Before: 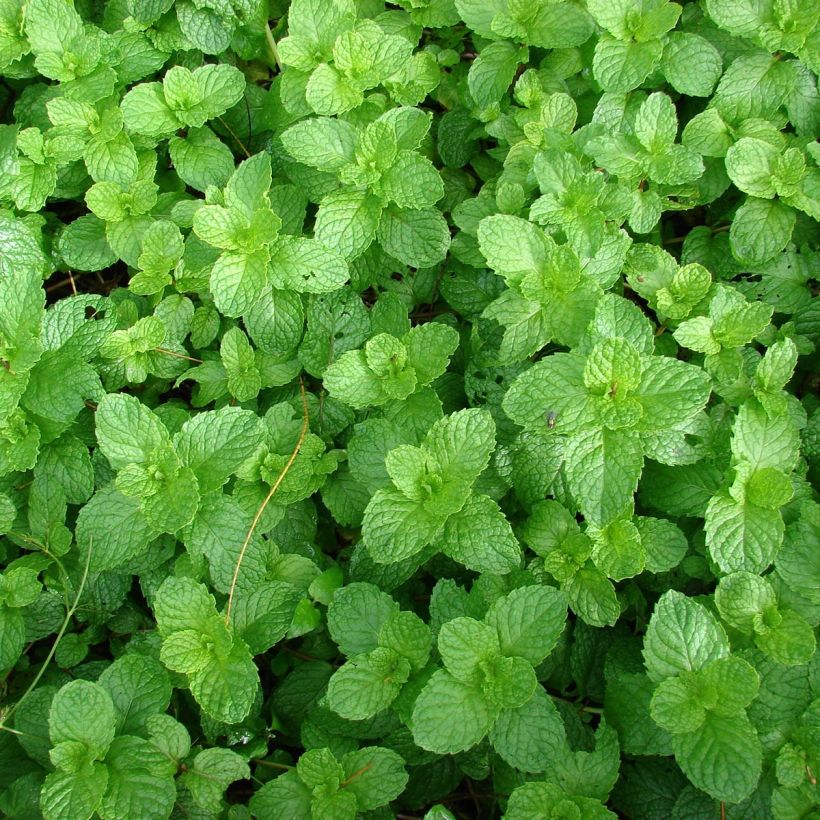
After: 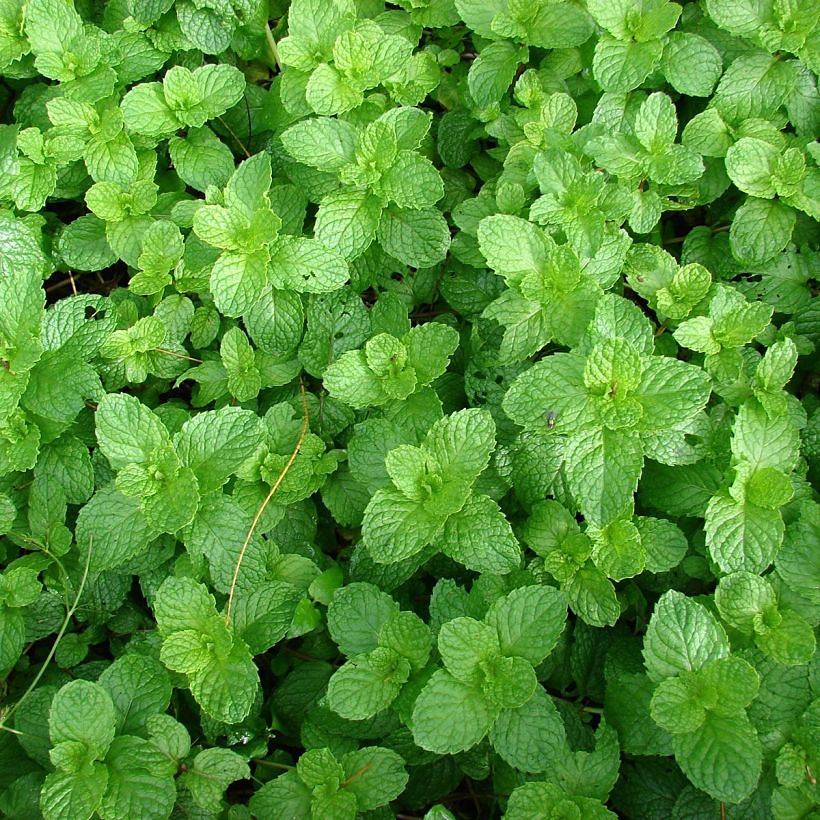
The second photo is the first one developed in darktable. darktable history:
sharpen: radius 1.51, amount 0.361, threshold 1.717
